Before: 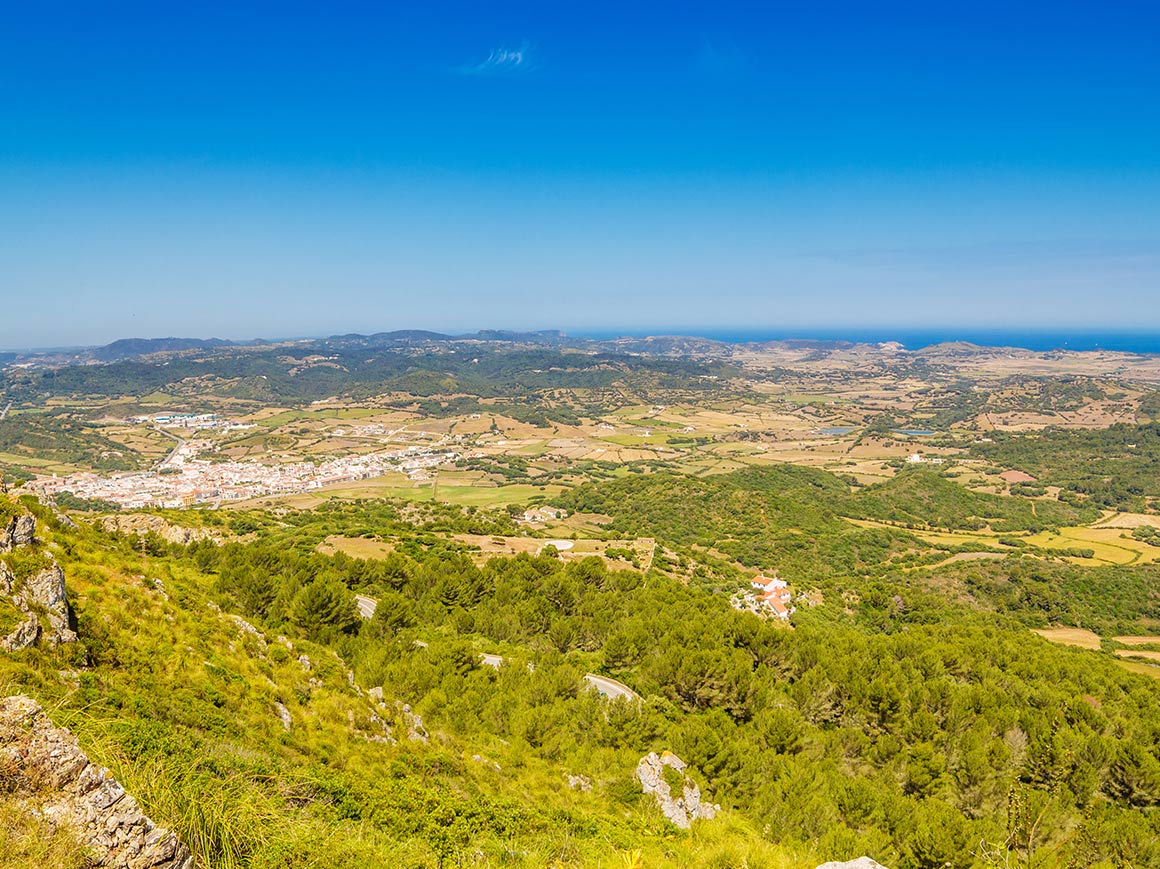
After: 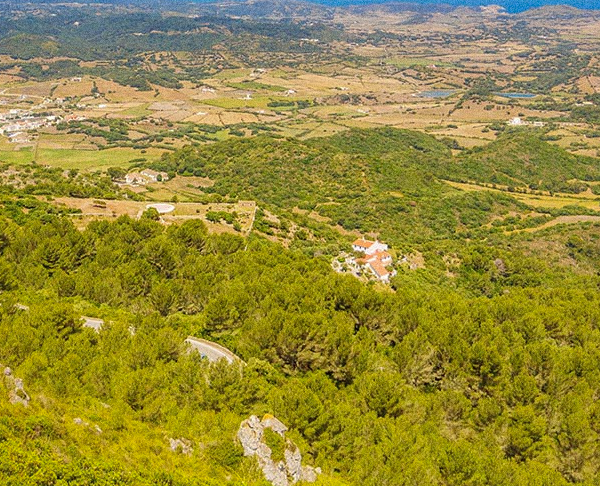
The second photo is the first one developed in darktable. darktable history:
grain: coarseness 11.82 ISO, strength 36.67%, mid-tones bias 74.17%
shadows and highlights: on, module defaults
crop: left 34.479%, top 38.822%, right 13.718%, bottom 5.172%
